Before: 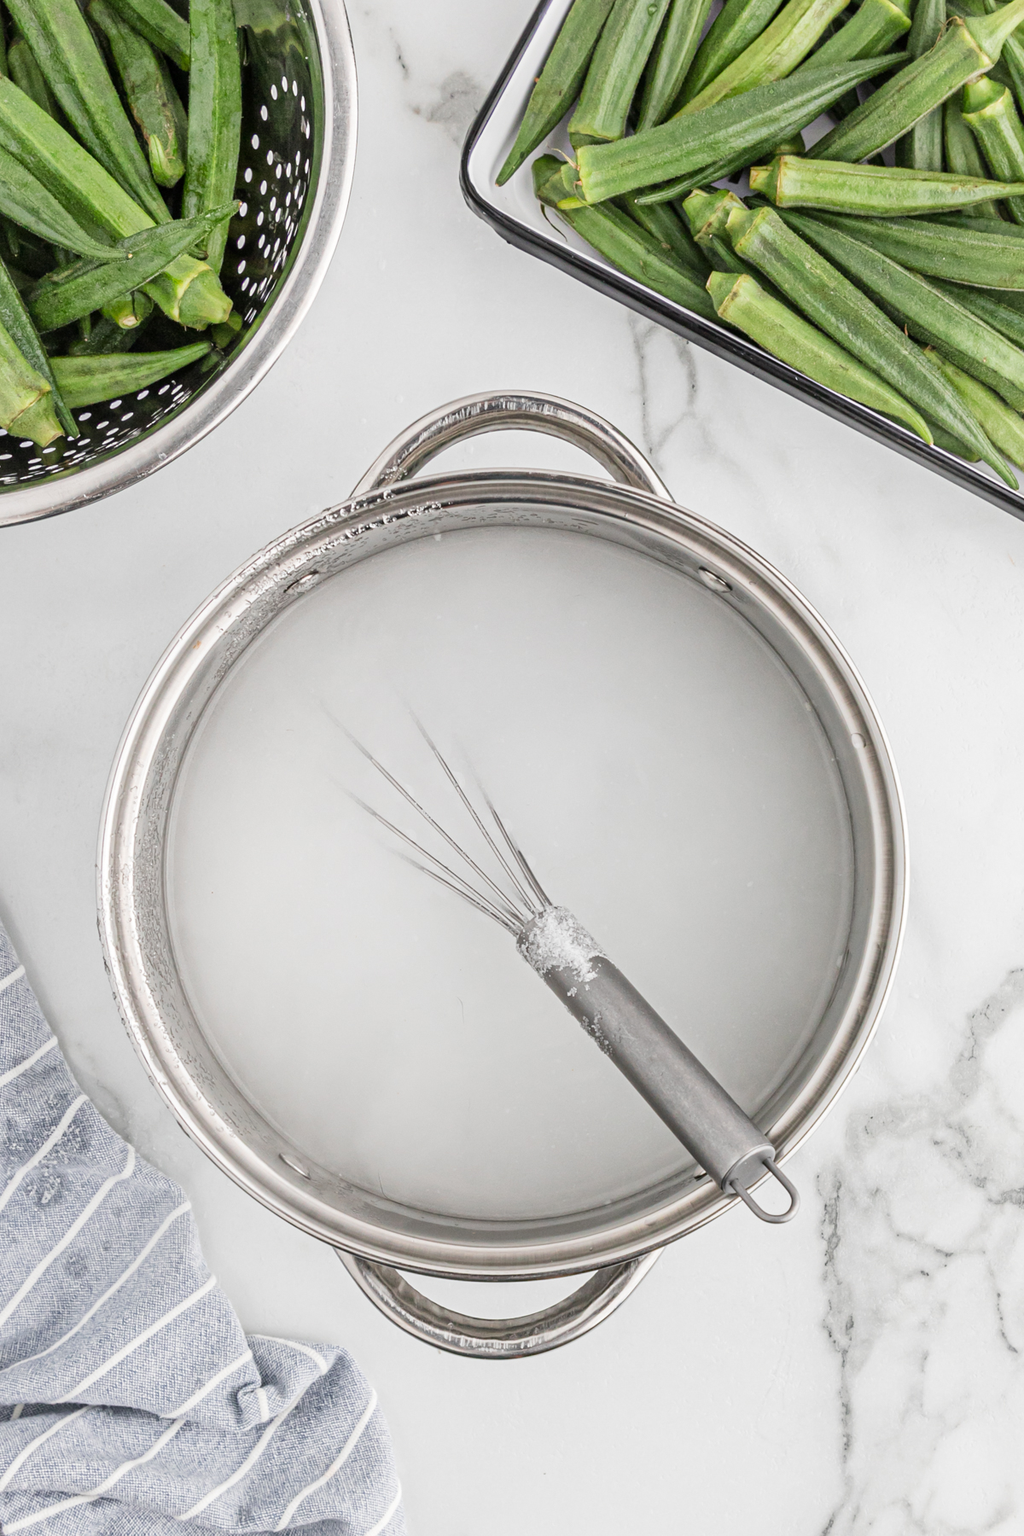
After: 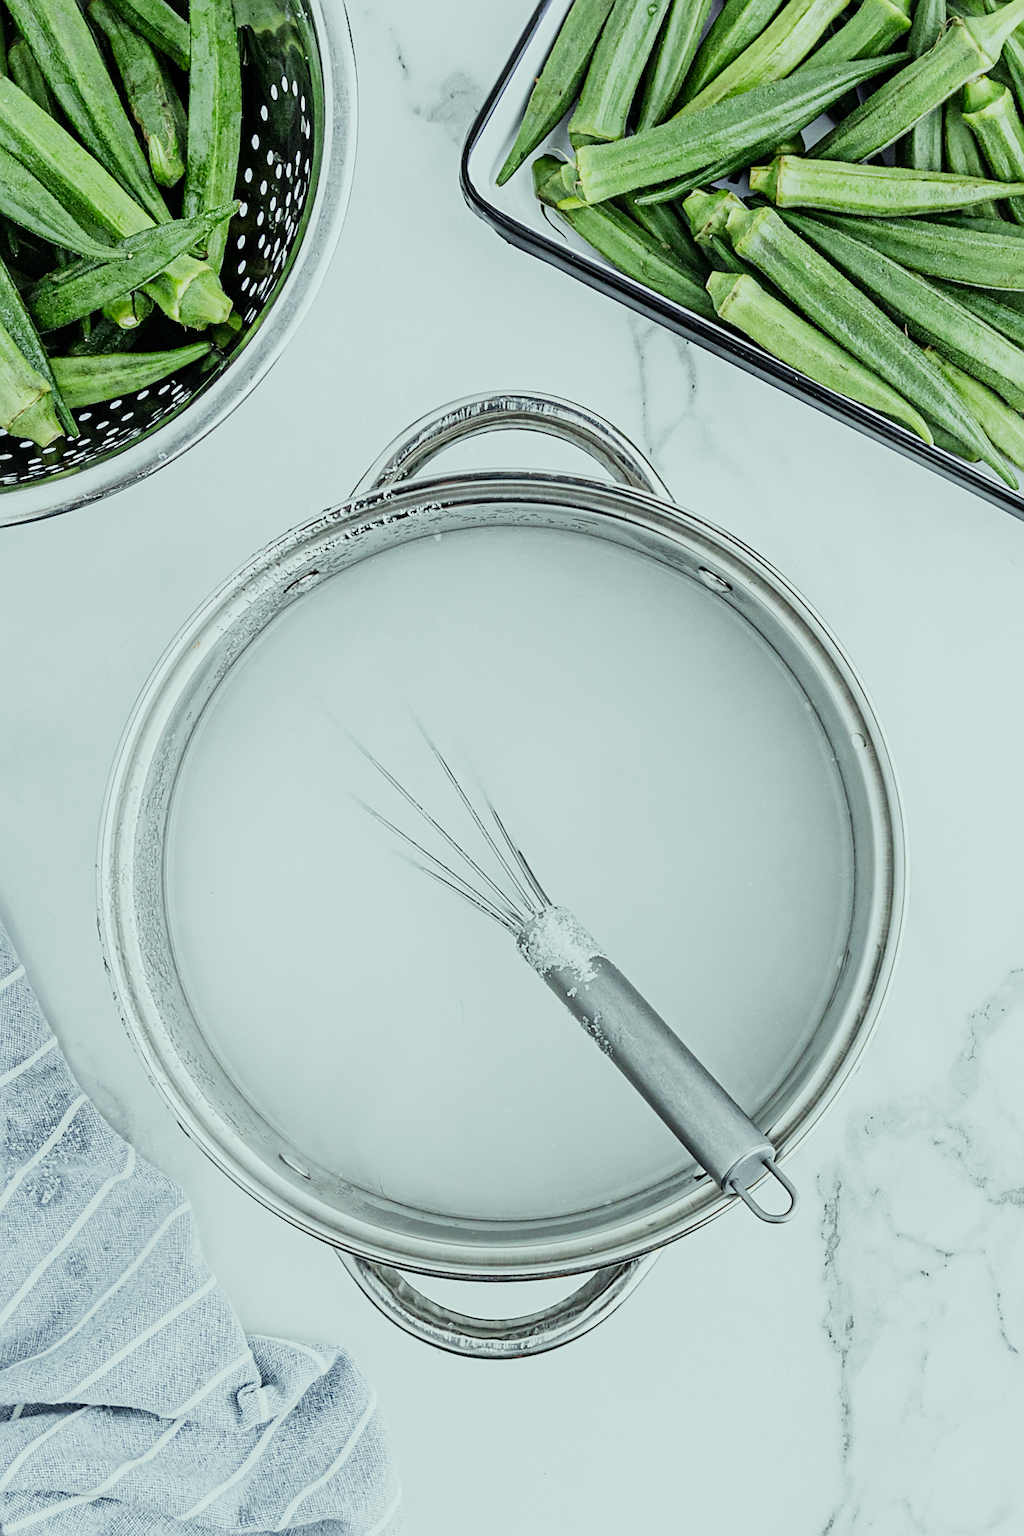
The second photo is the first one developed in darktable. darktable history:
sigmoid: skew -0.2, preserve hue 0%, red attenuation 0.1, red rotation 0.035, green attenuation 0.1, green rotation -0.017, blue attenuation 0.15, blue rotation -0.052, base primaries Rec2020
sharpen: on, module defaults
color balance: mode lift, gamma, gain (sRGB), lift [0.997, 0.979, 1.021, 1.011], gamma [1, 1.084, 0.916, 0.998], gain [1, 0.87, 1.13, 1.101], contrast 4.55%, contrast fulcrum 38.24%, output saturation 104.09%
